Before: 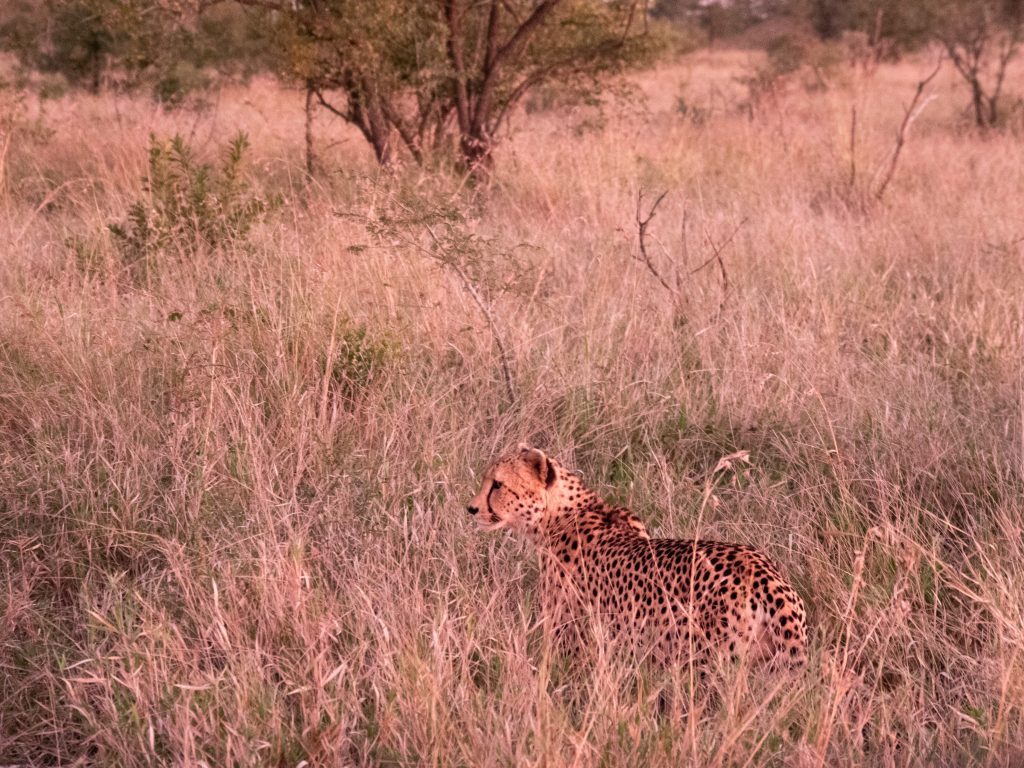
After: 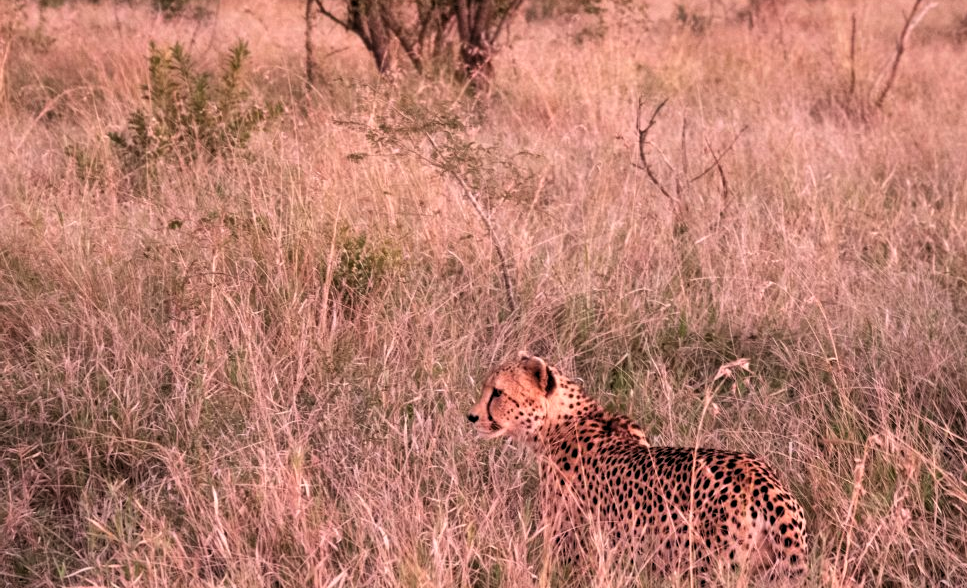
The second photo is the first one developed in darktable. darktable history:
levels: levels [0.062, 0.494, 0.925]
shadows and highlights: soften with gaussian
crop and rotate: angle 0.025°, top 11.959%, right 5.458%, bottom 11.307%
